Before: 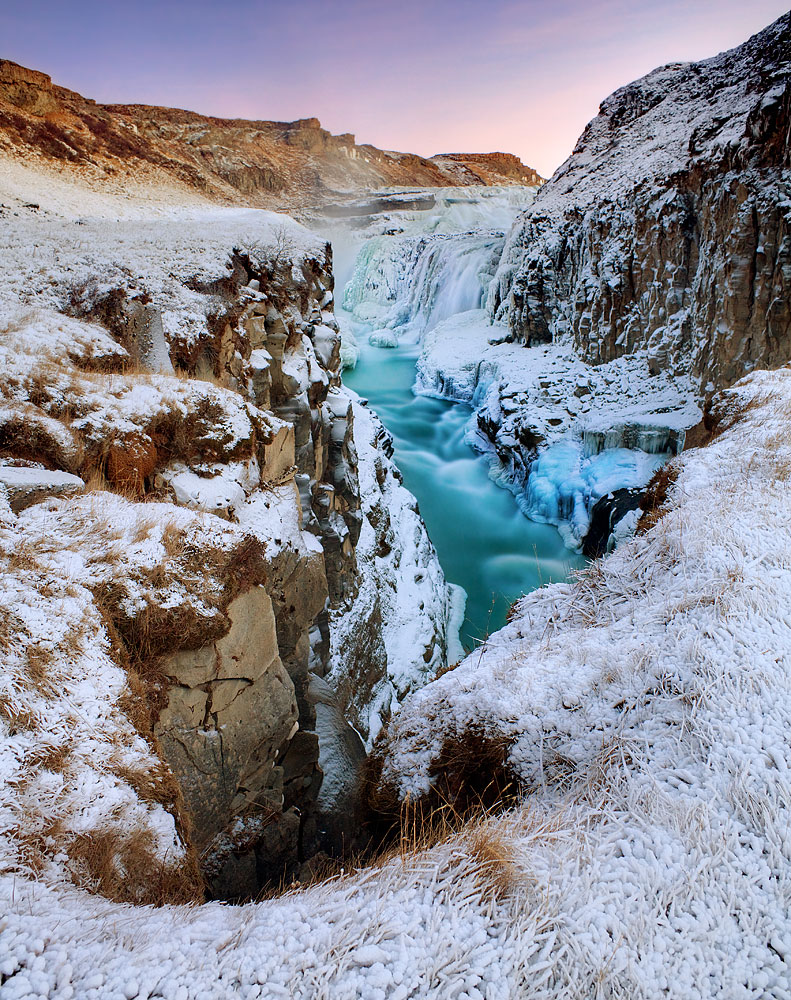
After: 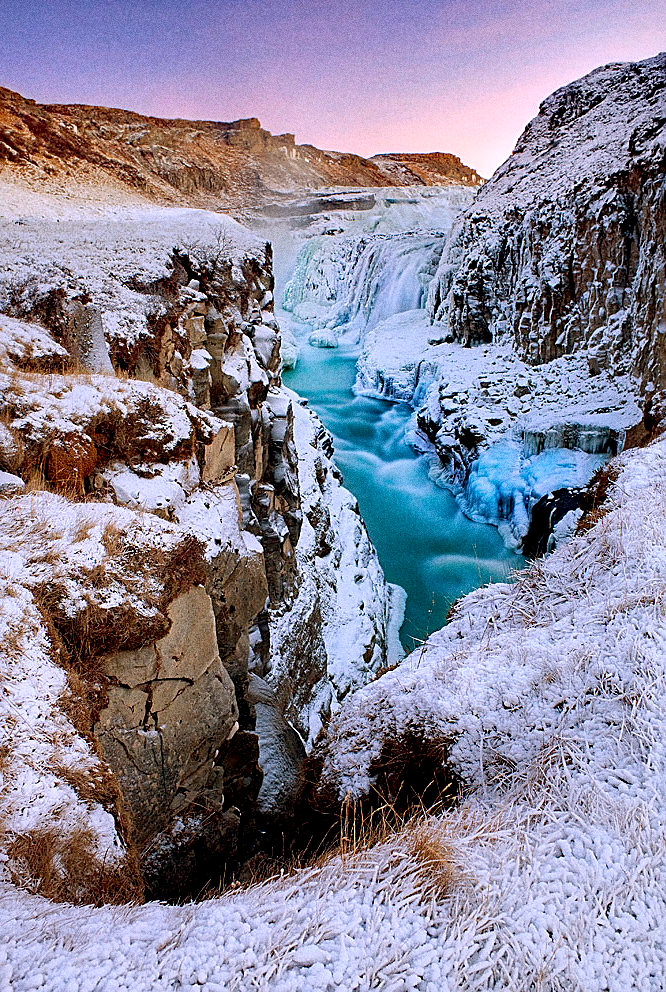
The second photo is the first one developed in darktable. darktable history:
sharpen: on, module defaults
white balance: red 1.05, blue 1.072
haze removal: compatibility mode true, adaptive false
exposure: black level correction 0.01, exposure 0.014 EV, compensate highlight preservation false
grain: coarseness 0.09 ISO, strength 40%
crop: left 7.598%, right 7.873%
